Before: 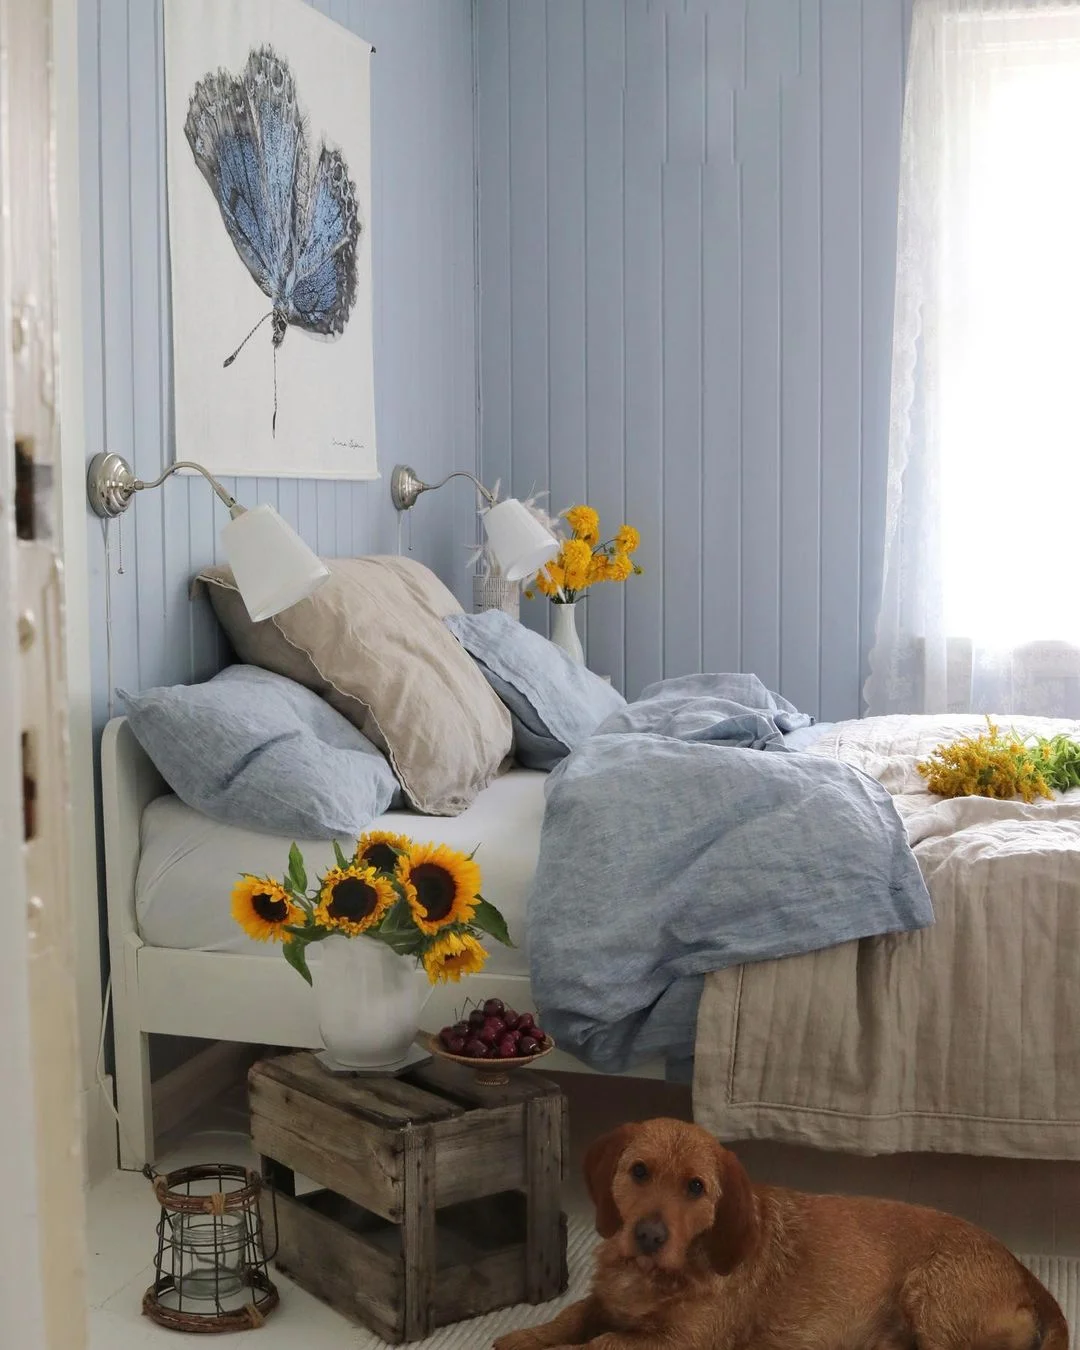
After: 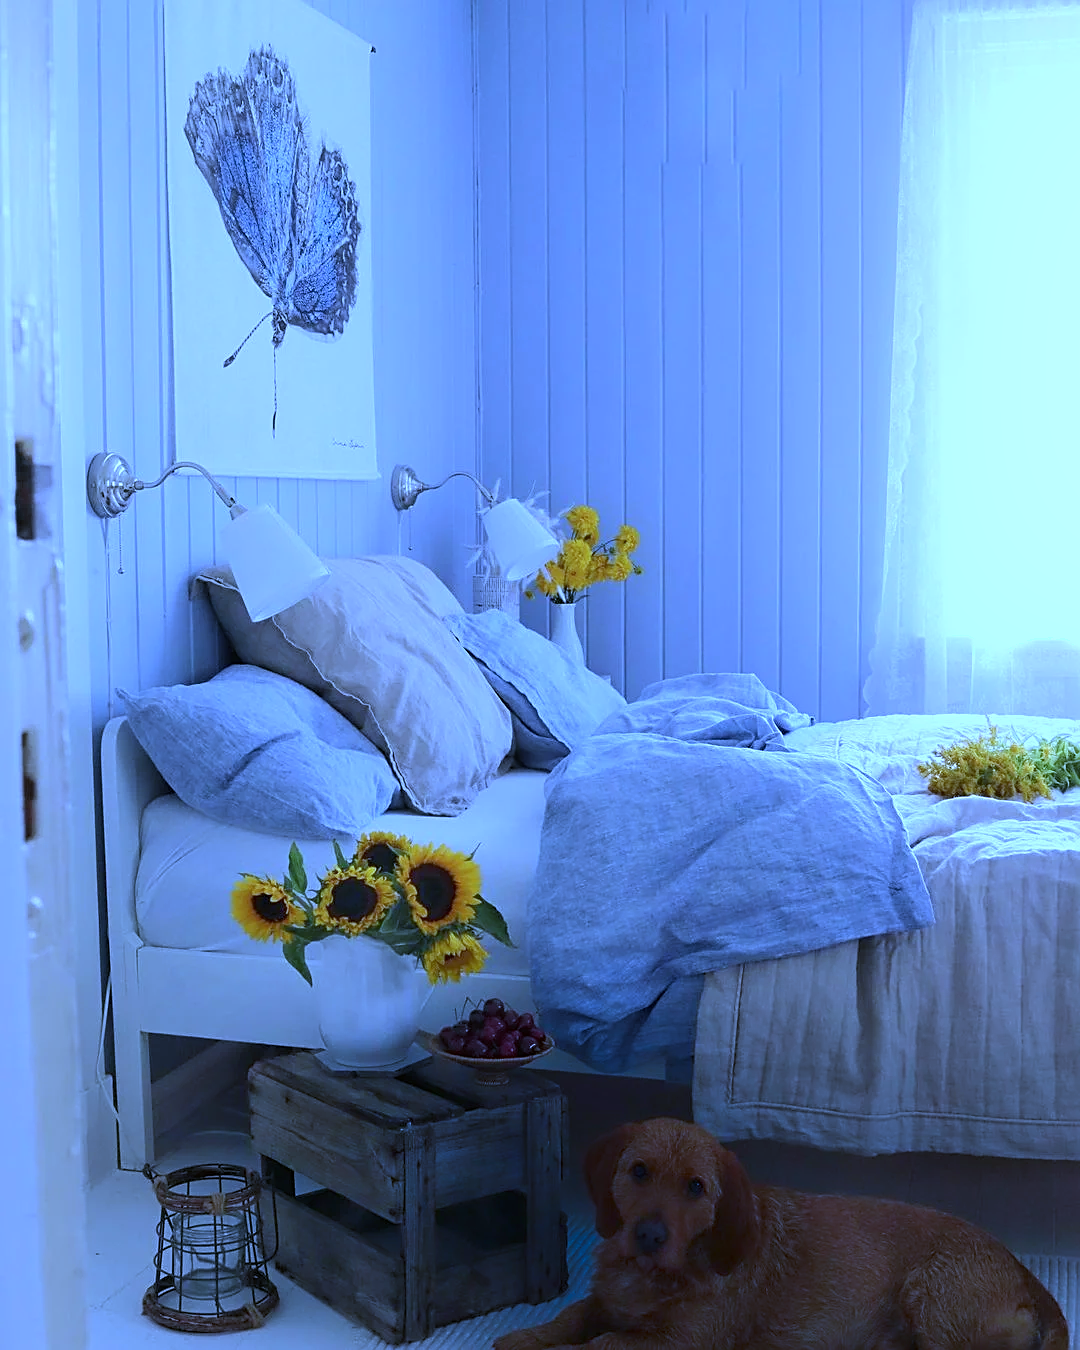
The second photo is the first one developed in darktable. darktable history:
white balance: red 0.766, blue 1.537
sharpen: on, module defaults
color calibration: x 0.367, y 0.379, temperature 4395.86 K
shadows and highlights: shadows -70, highlights 35, soften with gaussian
